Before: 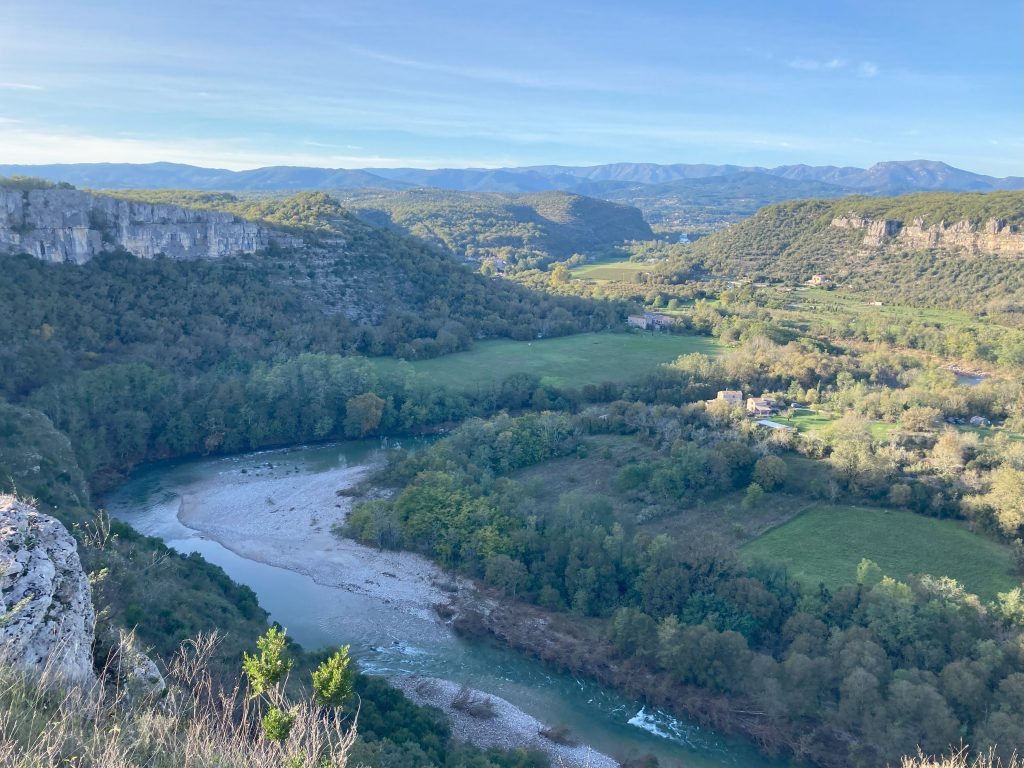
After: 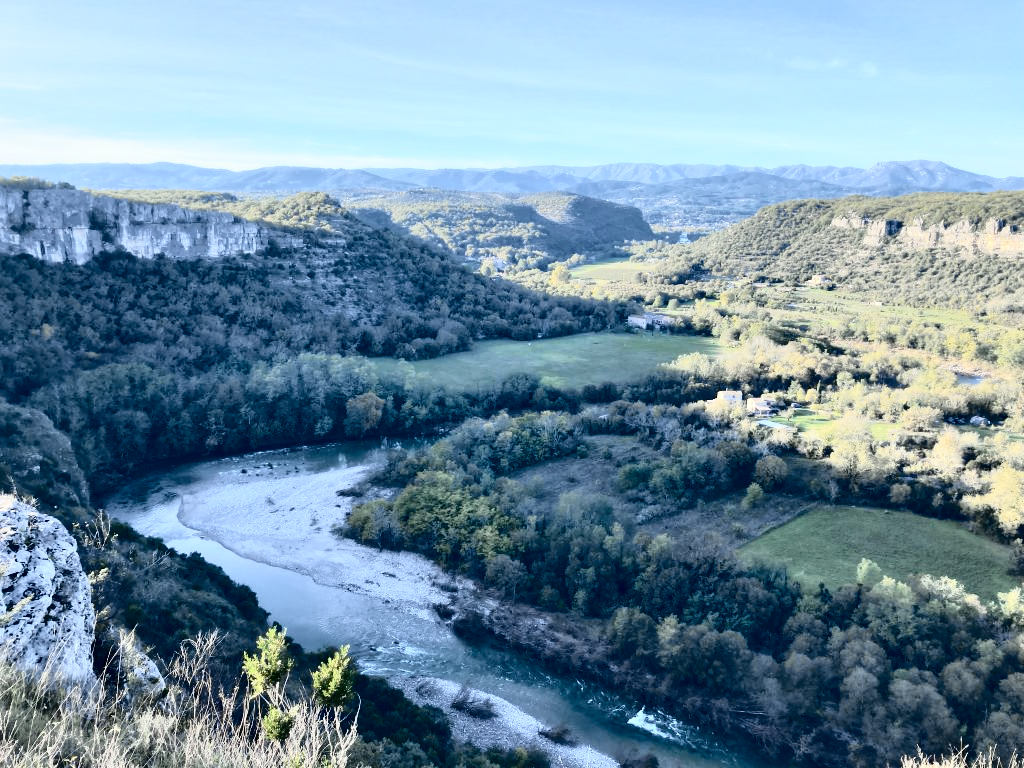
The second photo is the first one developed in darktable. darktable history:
contrast brightness saturation: contrast 0.28
rgb levels: preserve colors max RGB
contrast equalizer: y [[0.513, 0.565, 0.608, 0.562, 0.512, 0.5], [0.5 ×6], [0.5, 0.5, 0.5, 0.528, 0.598, 0.658], [0 ×6], [0 ×6]]
tone curve: curves: ch0 [(0, 0) (0.088, 0.042) (0.208, 0.176) (0.257, 0.267) (0.406, 0.483) (0.489, 0.556) (0.667, 0.73) (0.793, 0.851) (0.994, 0.974)]; ch1 [(0, 0) (0.161, 0.092) (0.35, 0.33) (0.392, 0.392) (0.457, 0.467) (0.505, 0.497) (0.537, 0.518) (0.553, 0.53) (0.58, 0.567) (0.739, 0.697) (1, 1)]; ch2 [(0, 0) (0.346, 0.362) (0.448, 0.419) (0.502, 0.499) (0.533, 0.517) (0.556, 0.533) (0.629, 0.619) (0.717, 0.678) (1, 1)], color space Lab, independent channels, preserve colors none
